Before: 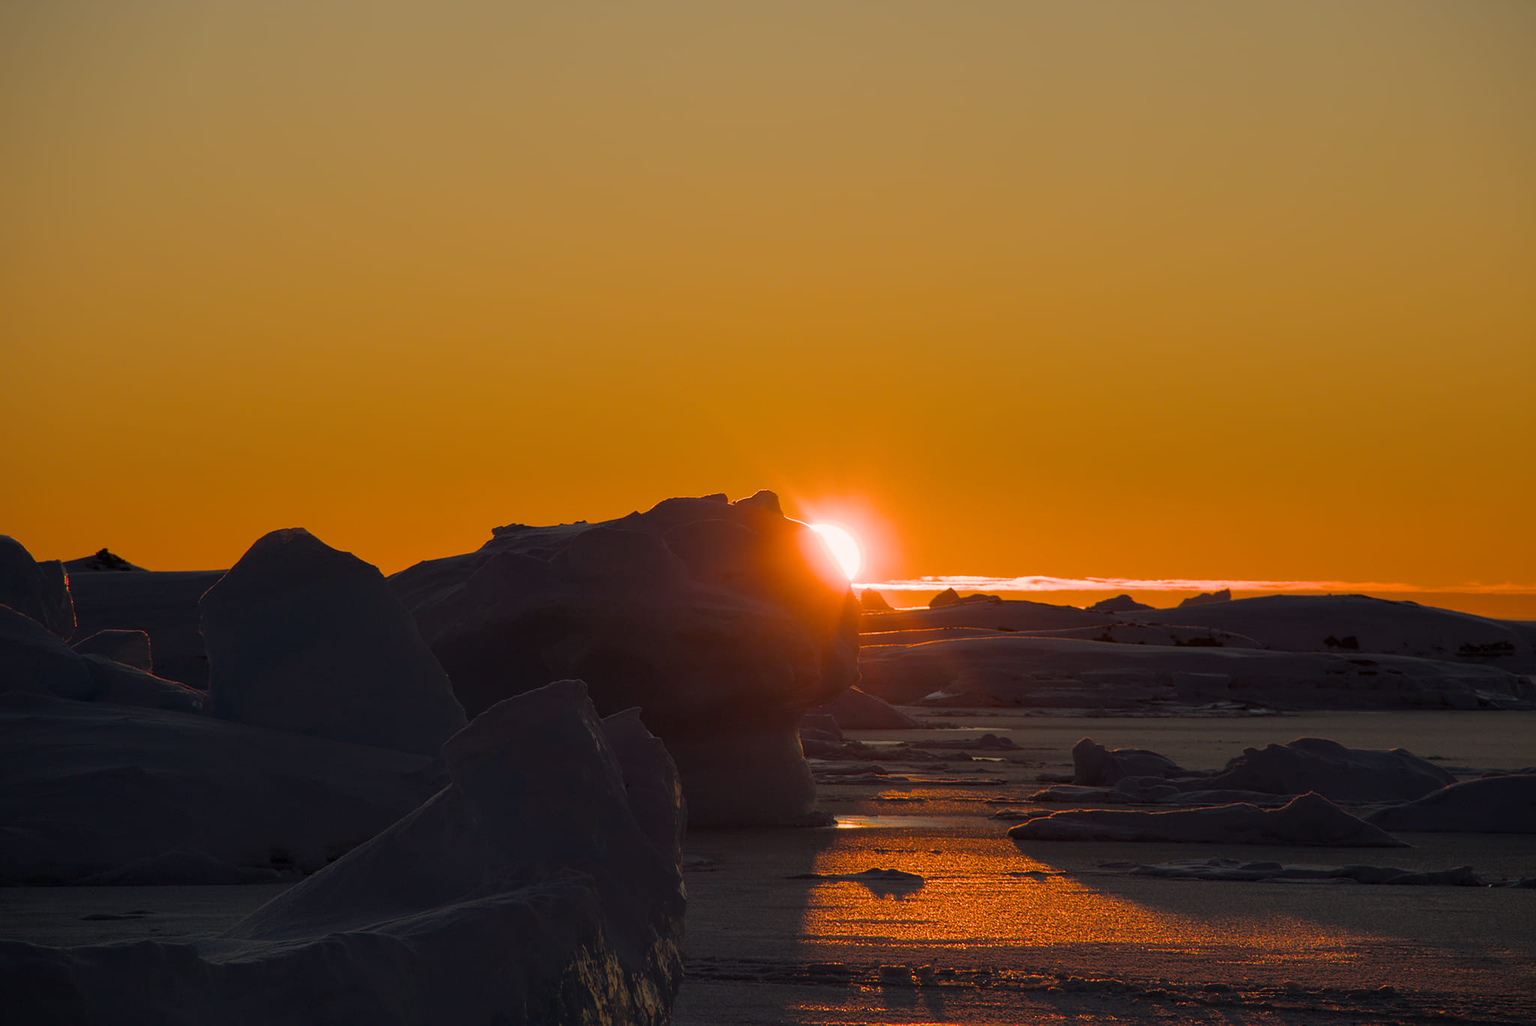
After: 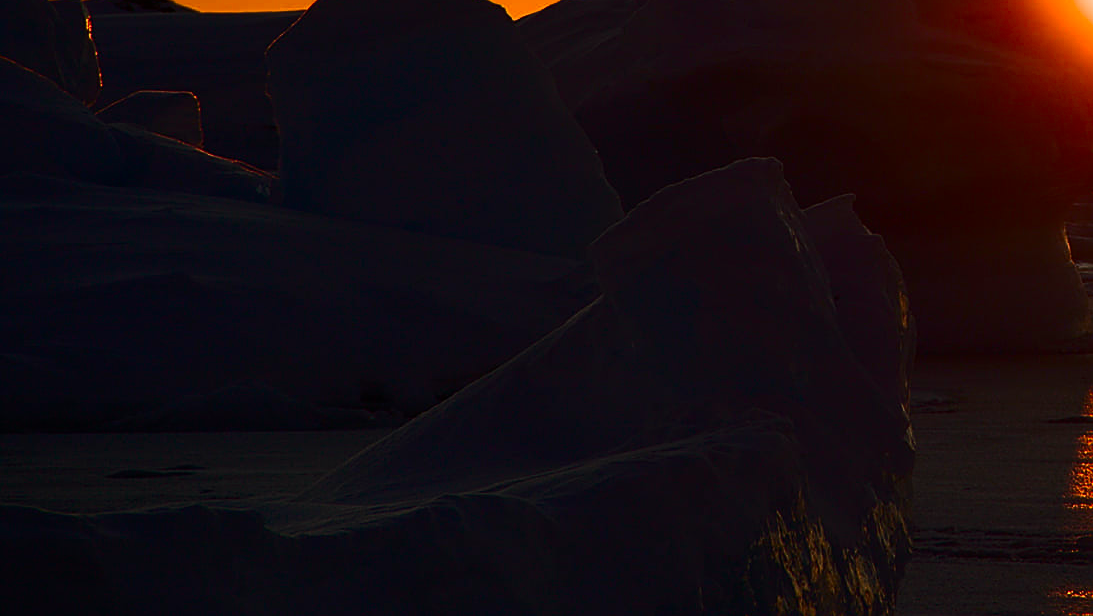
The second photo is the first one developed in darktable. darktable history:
contrast brightness saturation: contrast 0.4, brightness 0.05, saturation 0.25
white balance: red 1.045, blue 0.932
crop and rotate: top 54.778%, right 46.61%, bottom 0.159%
sharpen: on, module defaults
